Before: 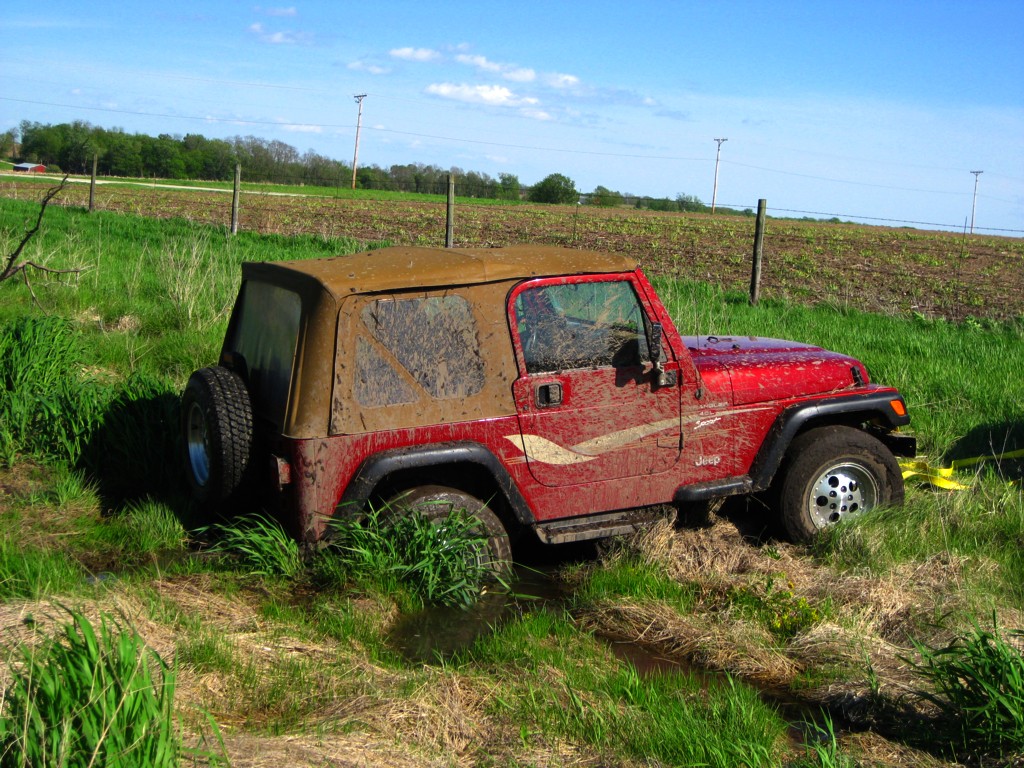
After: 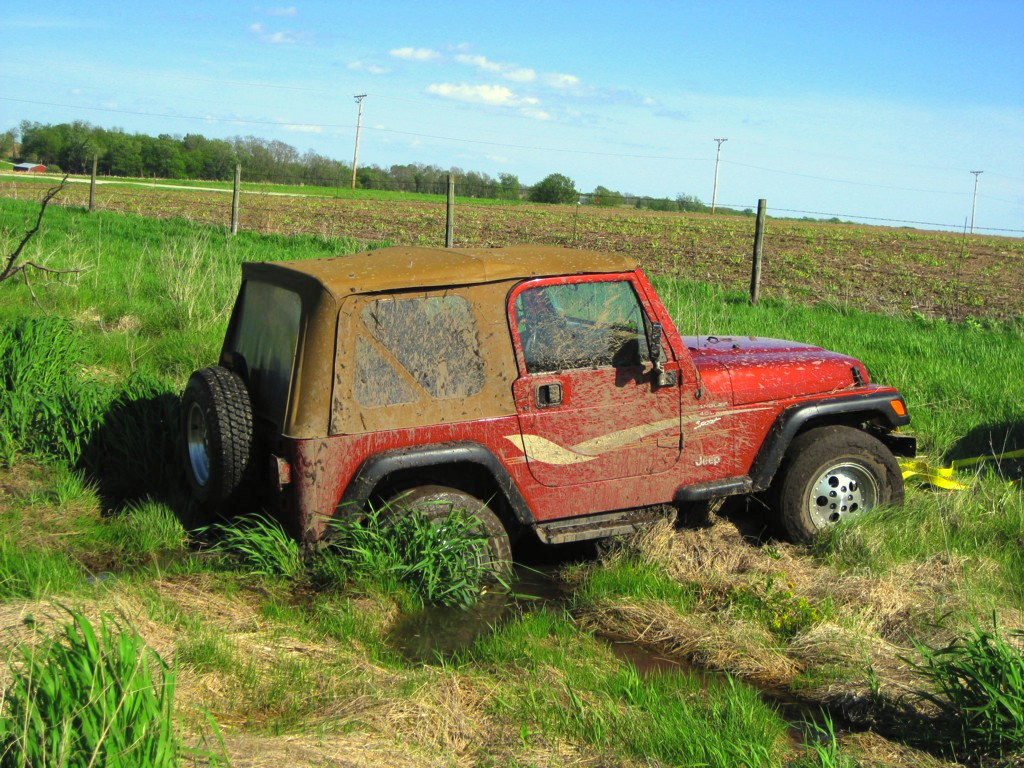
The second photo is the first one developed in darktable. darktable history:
contrast brightness saturation: brightness 0.15
color correction: highlights a* -5.94, highlights b* 11.19
